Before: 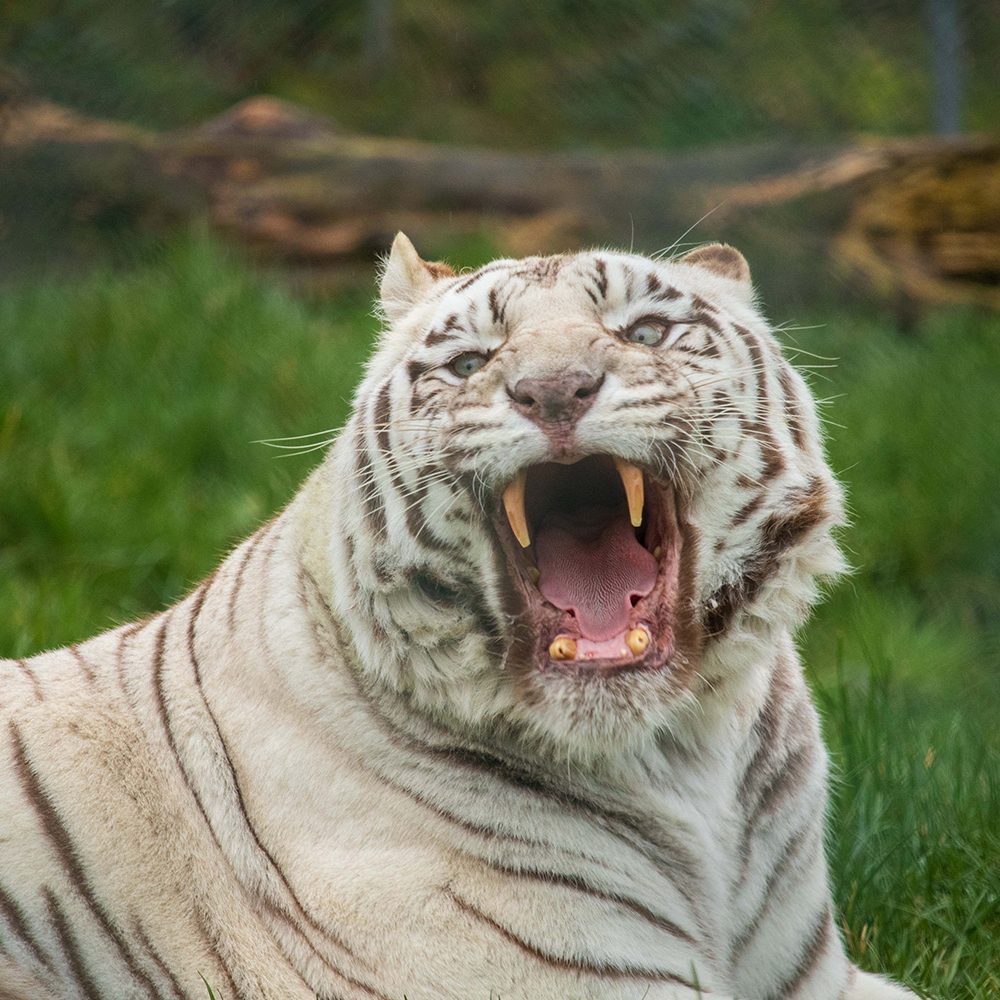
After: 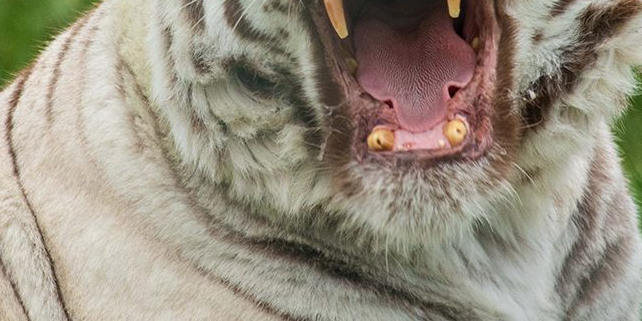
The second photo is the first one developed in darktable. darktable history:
crop: left 18.225%, top 50.975%, right 17.488%, bottom 16.866%
